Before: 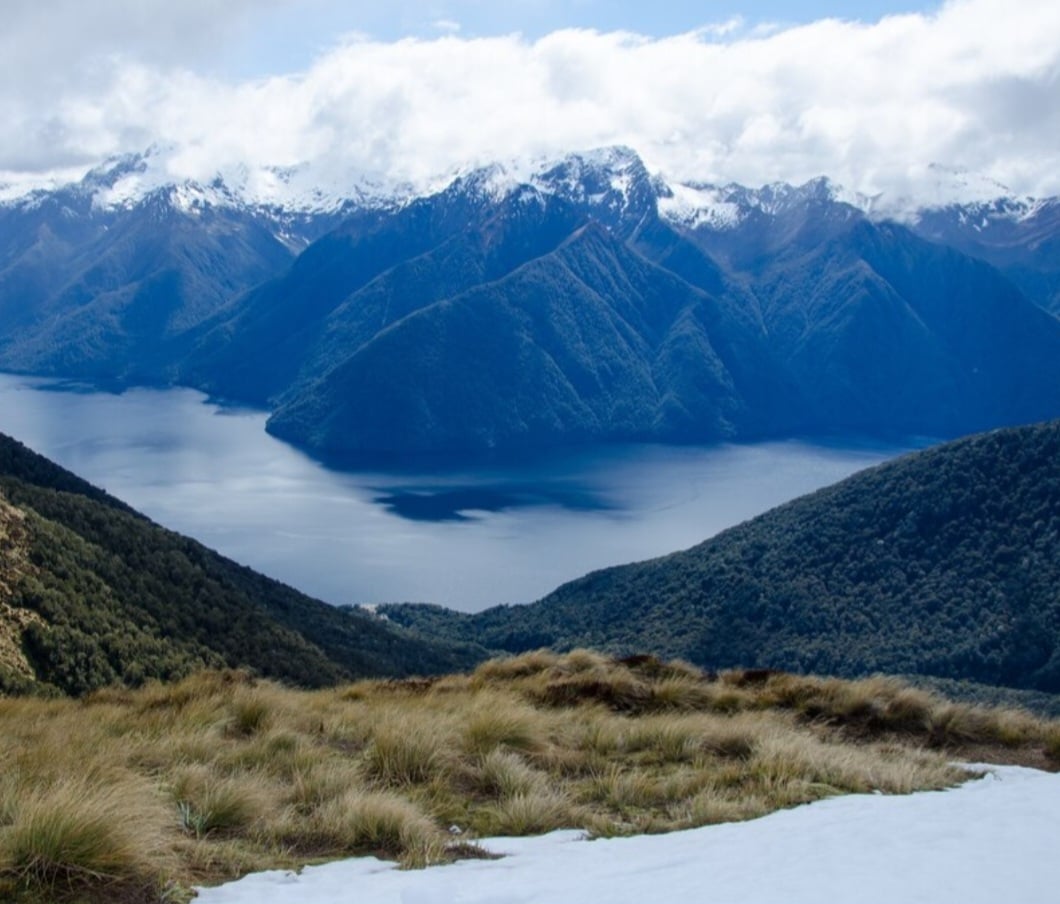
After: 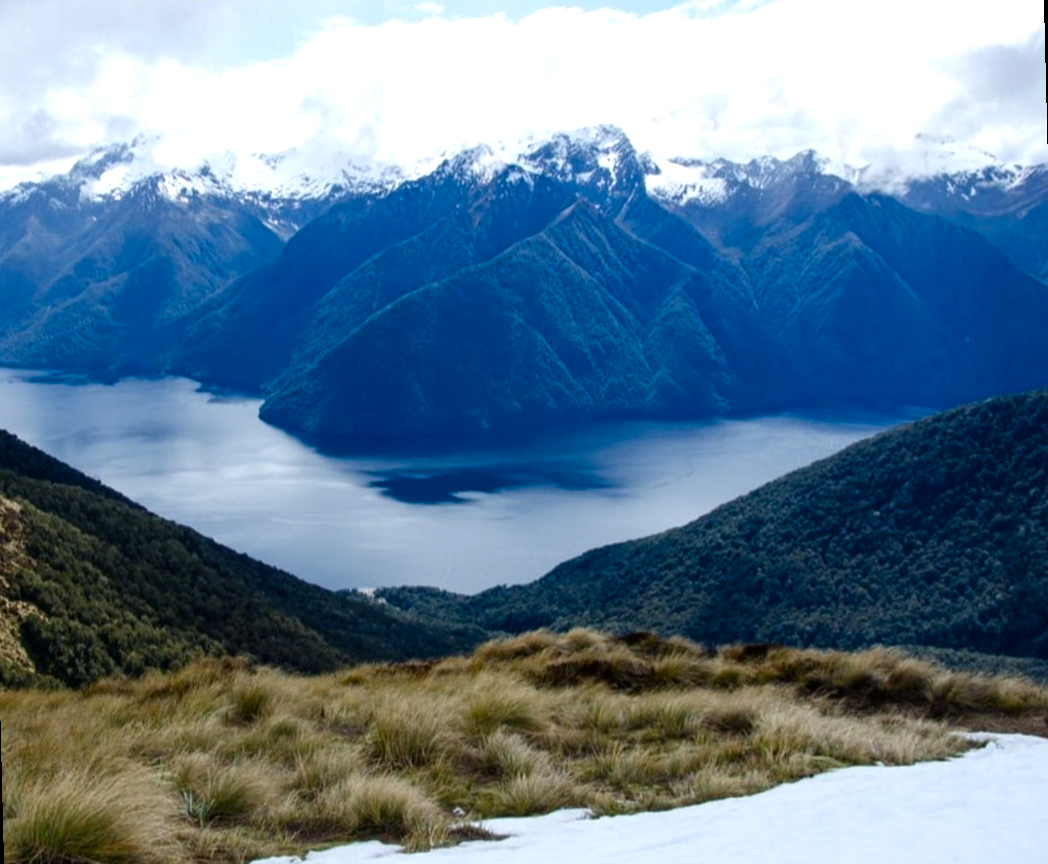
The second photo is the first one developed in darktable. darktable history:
rotate and perspective: rotation -1.42°, crop left 0.016, crop right 0.984, crop top 0.035, crop bottom 0.965
color balance rgb: shadows lift › luminance -20%, power › hue 72.24°, highlights gain › luminance 15%, global offset › hue 171.6°, perceptual saturation grading › highlights -30%, perceptual saturation grading › shadows 20%, global vibrance 30%, contrast 10%
